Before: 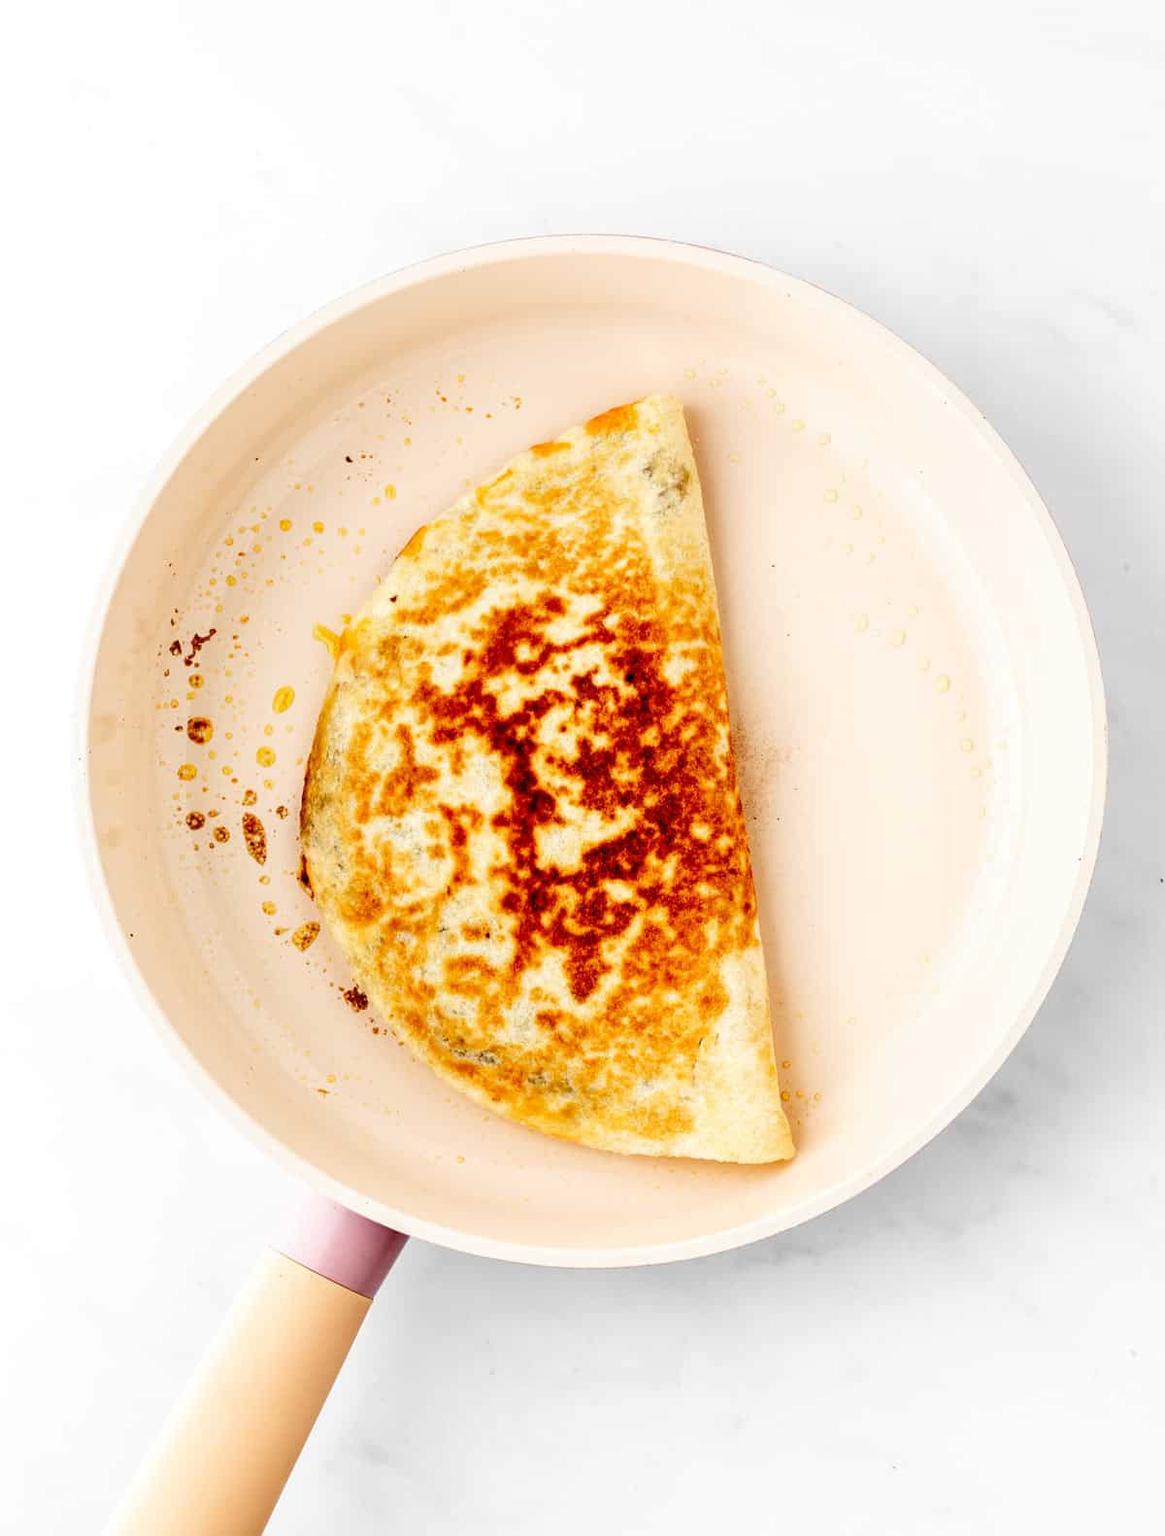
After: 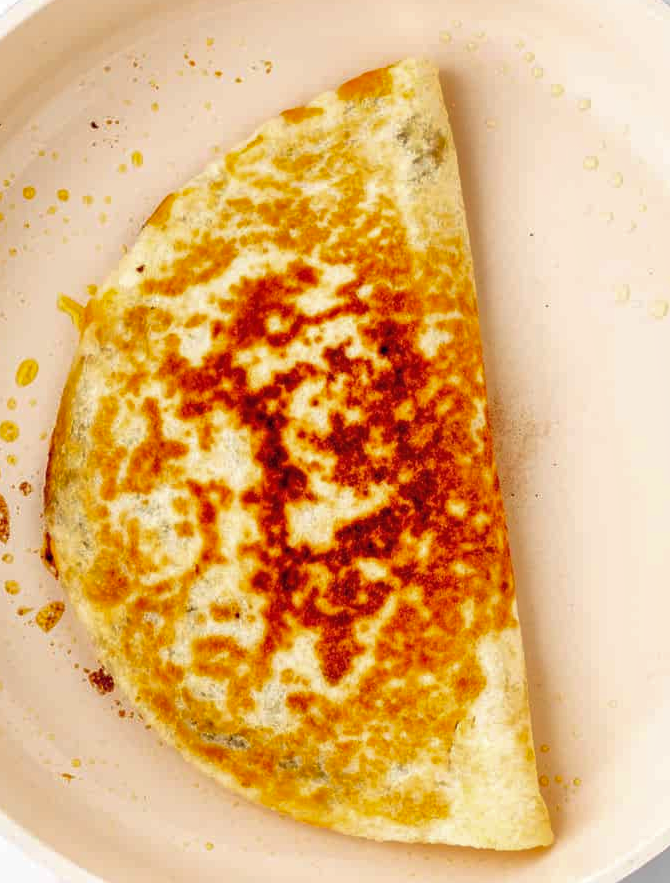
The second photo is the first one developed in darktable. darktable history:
shadows and highlights: on, module defaults
crop and rotate: left 22.13%, top 22.054%, right 22.026%, bottom 22.102%
